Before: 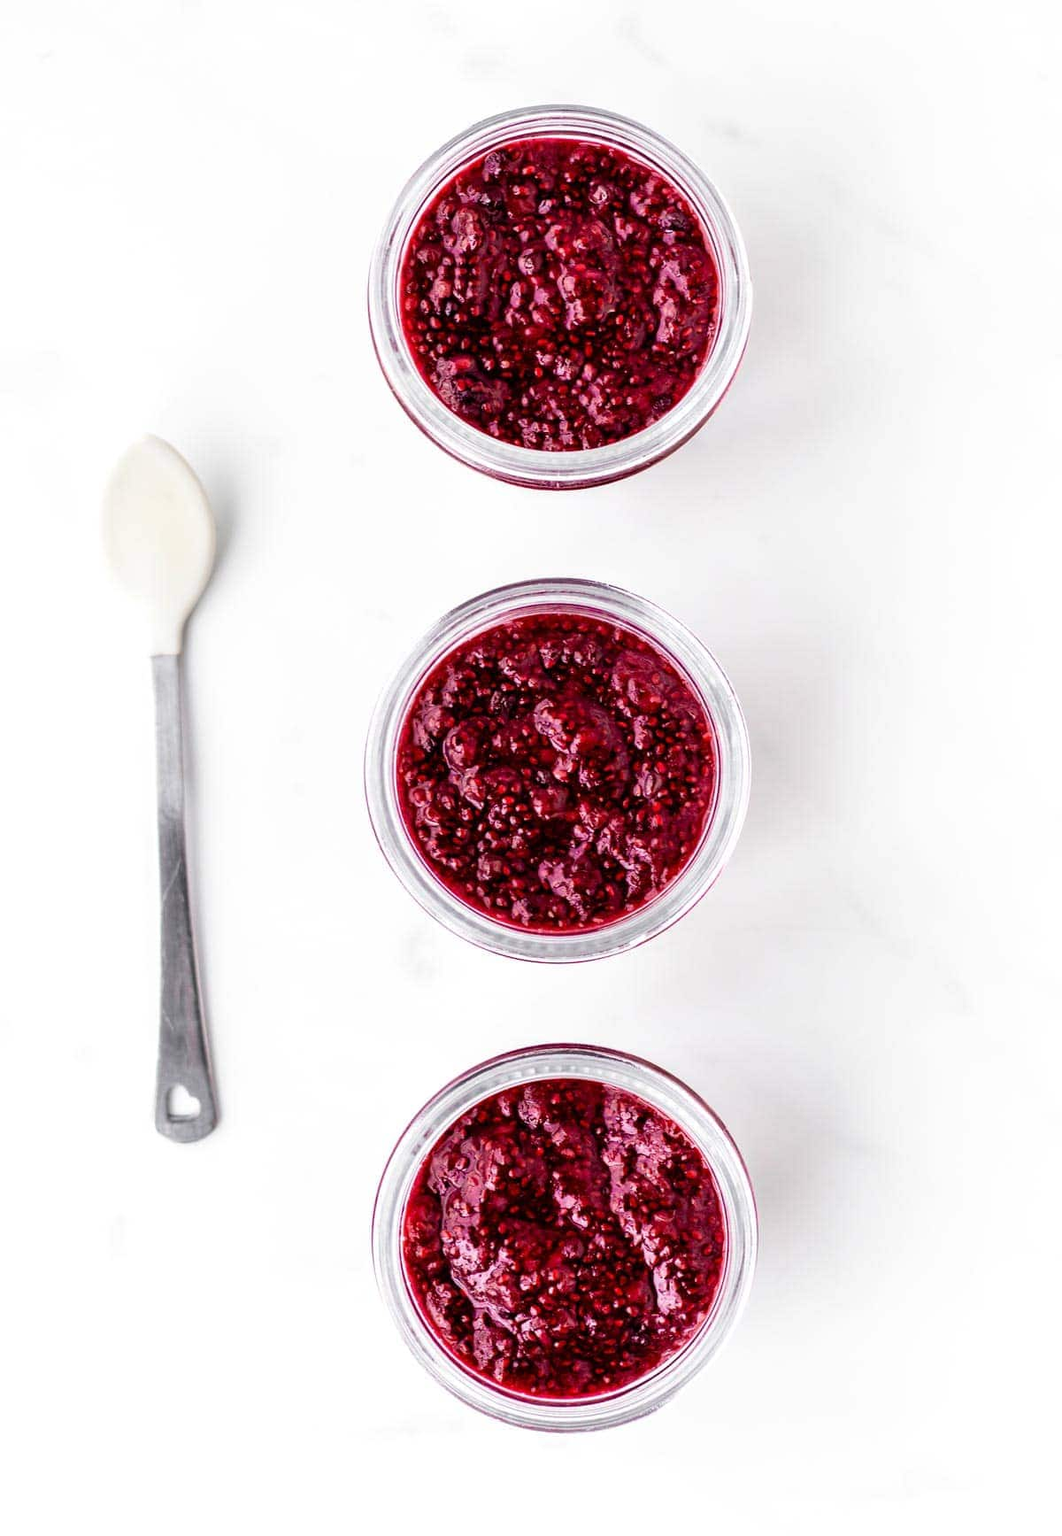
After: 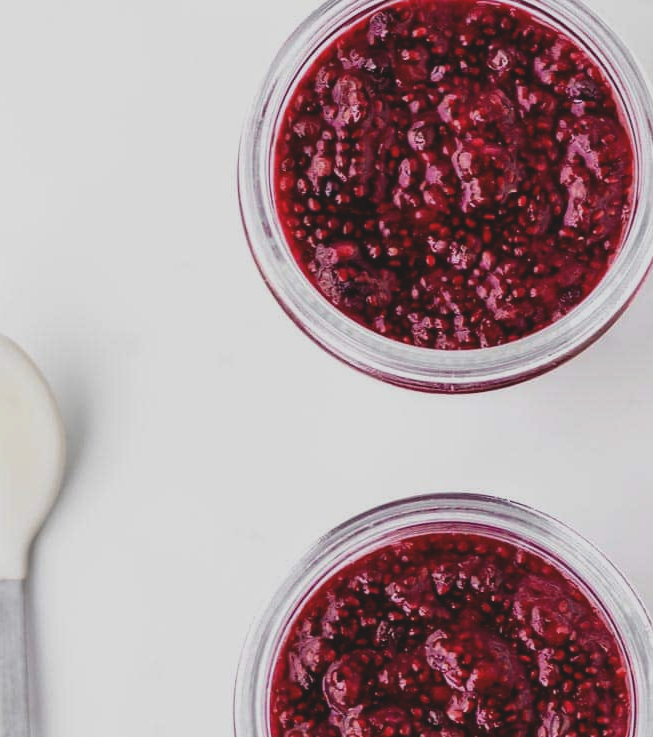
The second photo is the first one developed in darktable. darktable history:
exposure: black level correction -0.015, exposure -0.516 EV, compensate highlight preservation false
crop: left 14.905%, top 9.262%, right 30.597%, bottom 48.236%
